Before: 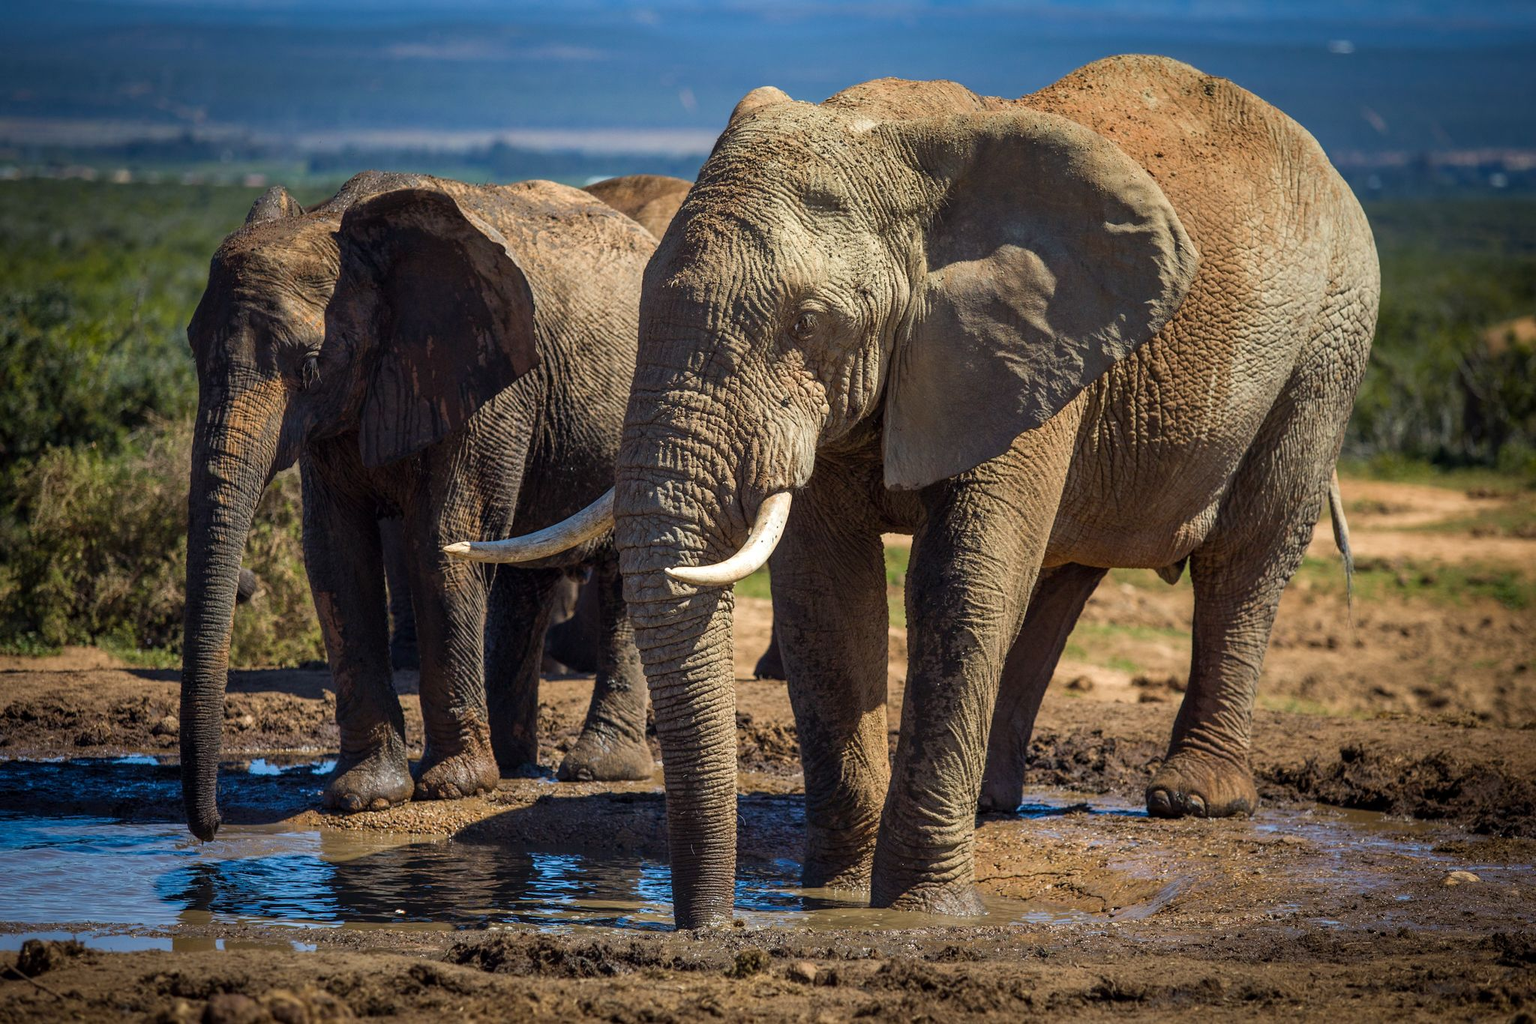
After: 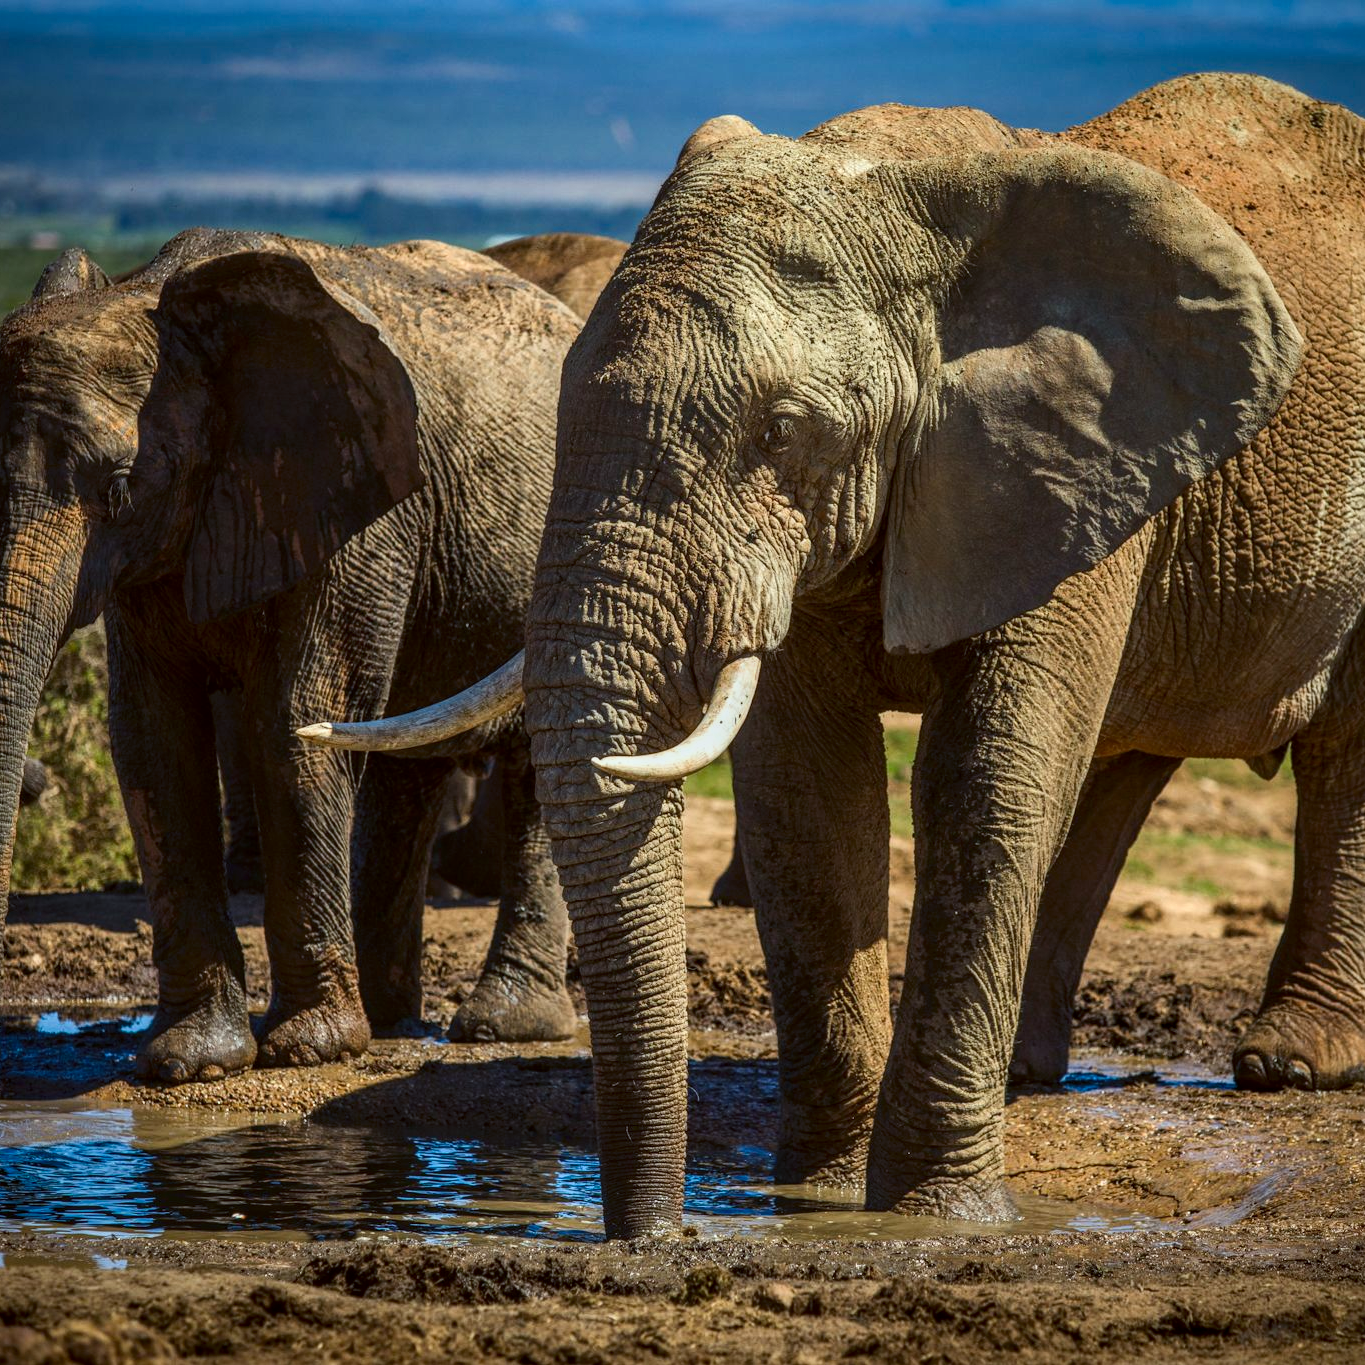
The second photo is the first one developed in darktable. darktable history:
color balance: lift [1.004, 1.002, 1.002, 0.998], gamma [1, 1.007, 1.002, 0.993], gain [1, 0.977, 1.013, 1.023], contrast -3.64%
crop and rotate: left 14.436%, right 18.898%
contrast brightness saturation: contrast 0.13, brightness -0.05, saturation 0.16
local contrast: on, module defaults
